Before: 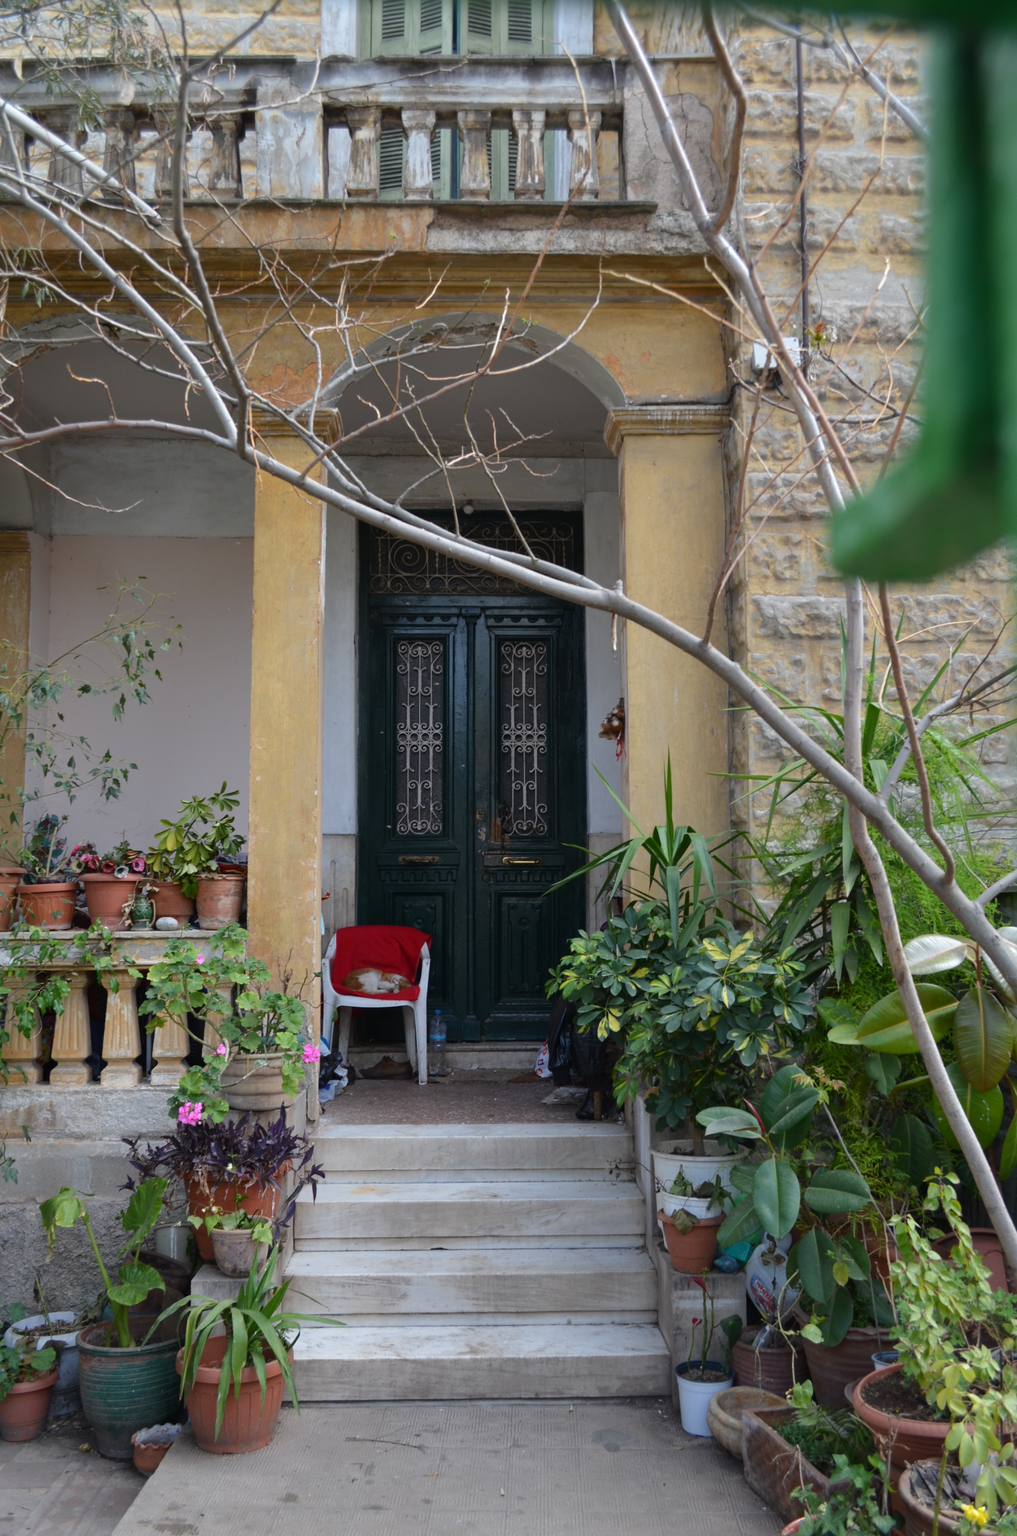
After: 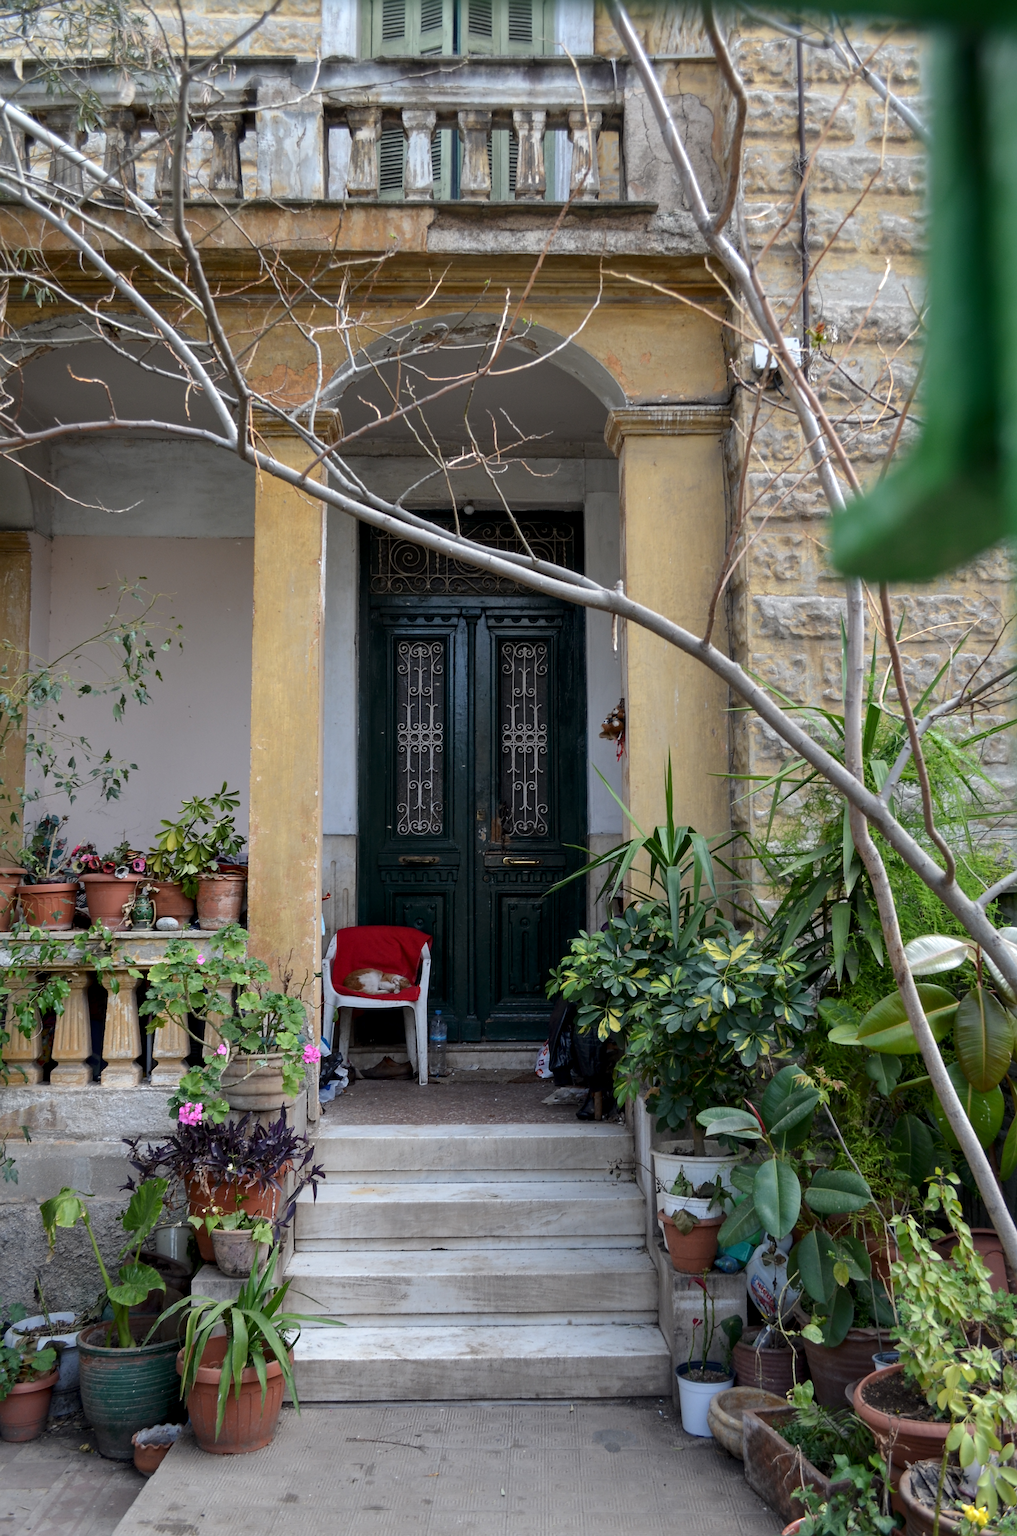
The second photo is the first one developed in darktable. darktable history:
sharpen: on, module defaults
local contrast: highlights 83%, shadows 82%
